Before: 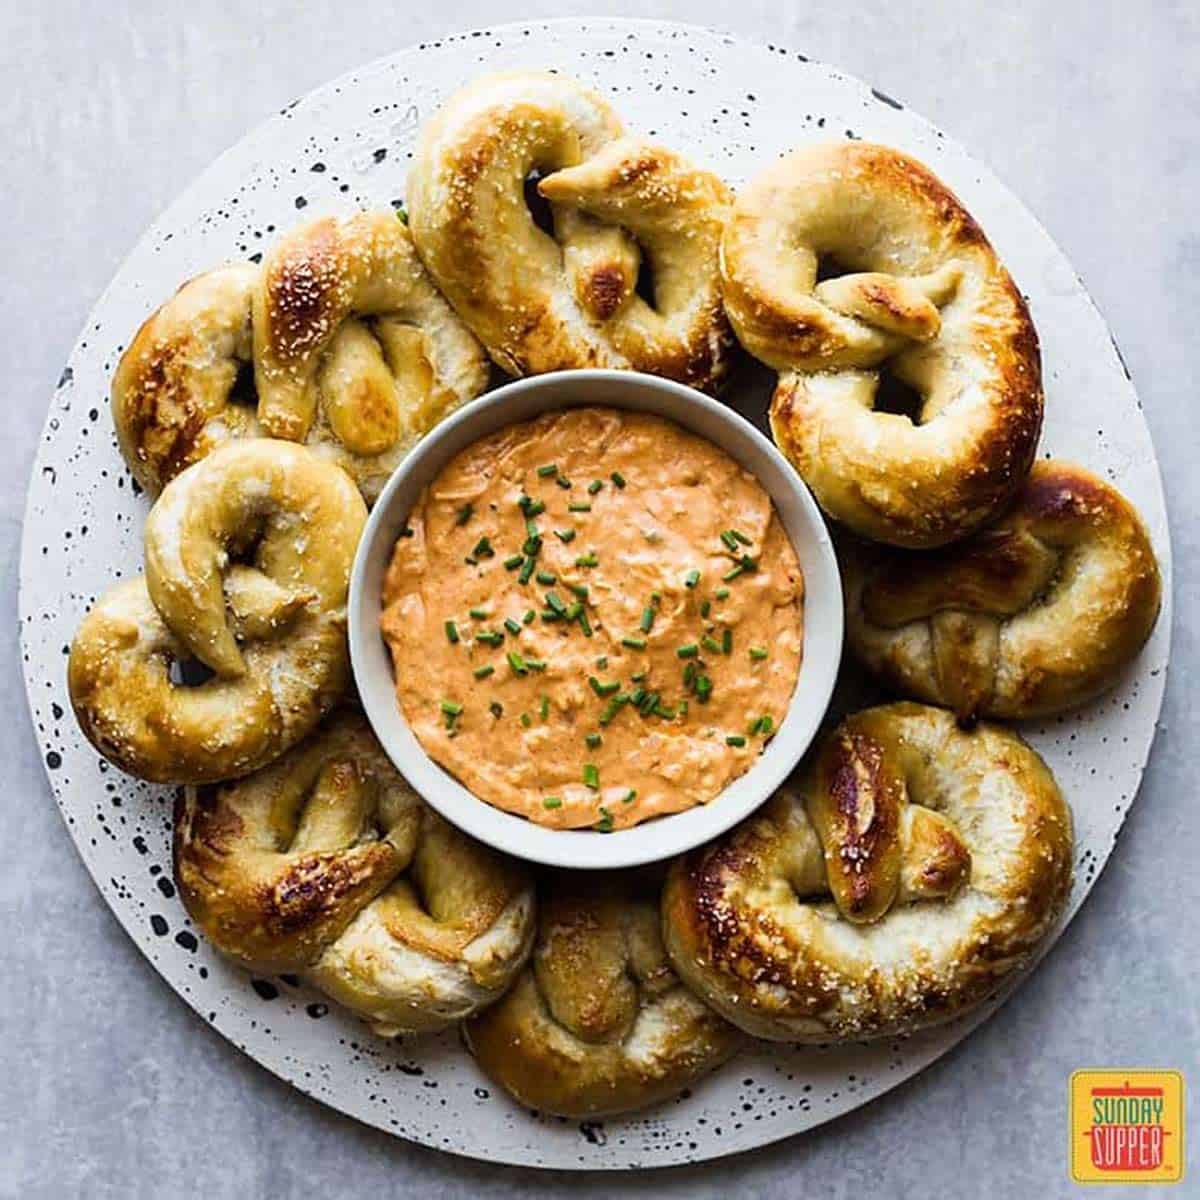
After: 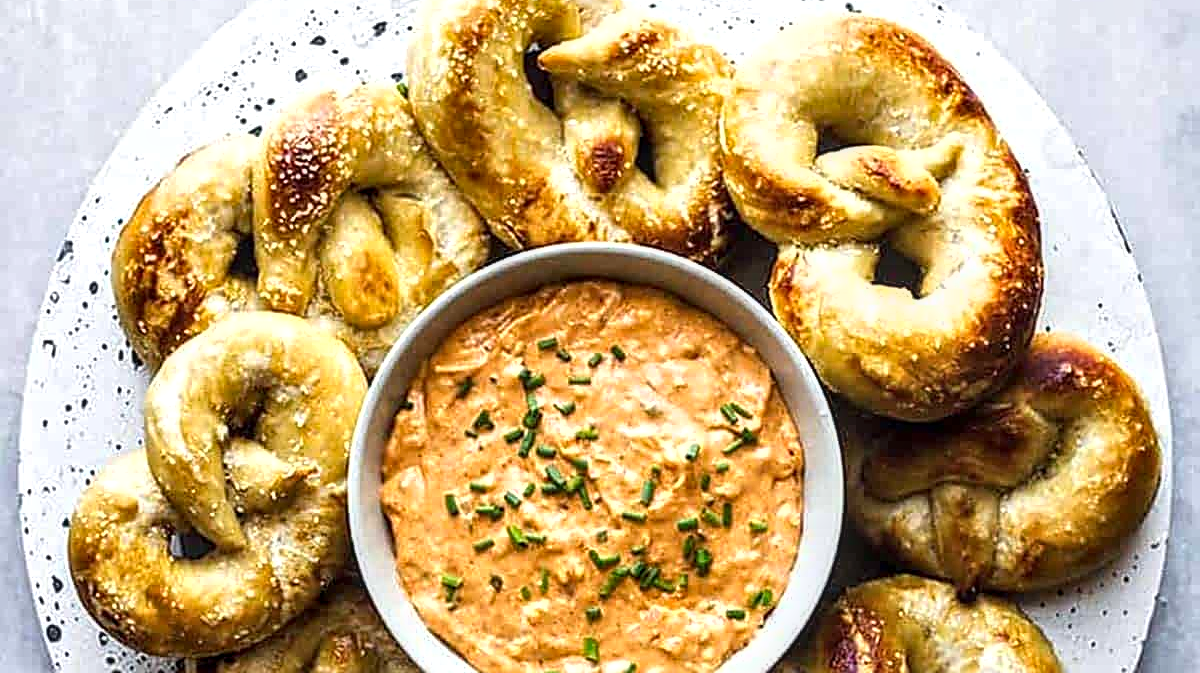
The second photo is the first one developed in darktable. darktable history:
sharpen: on, module defaults
crop and rotate: top 10.605%, bottom 33.274%
rotate and perspective: crop left 0, crop top 0
tone equalizer: -8 EV -0.002 EV, -7 EV 0.005 EV, -6 EV -0.009 EV, -5 EV 0.011 EV, -4 EV -0.012 EV, -3 EV 0.007 EV, -2 EV -0.062 EV, -1 EV -0.293 EV, +0 EV -0.582 EV, smoothing diameter 2%, edges refinement/feathering 20, mask exposure compensation -1.57 EV, filter diffusion 5
local contrast: detail 130%
shadows and highlights: shadows 29.32, highlights -29.32, low approximation 0.01, soften with gaussian
exposure: black level correction 0, exposure 0.7 EV, compensate exposure bias true, compensate highlight preservation false
